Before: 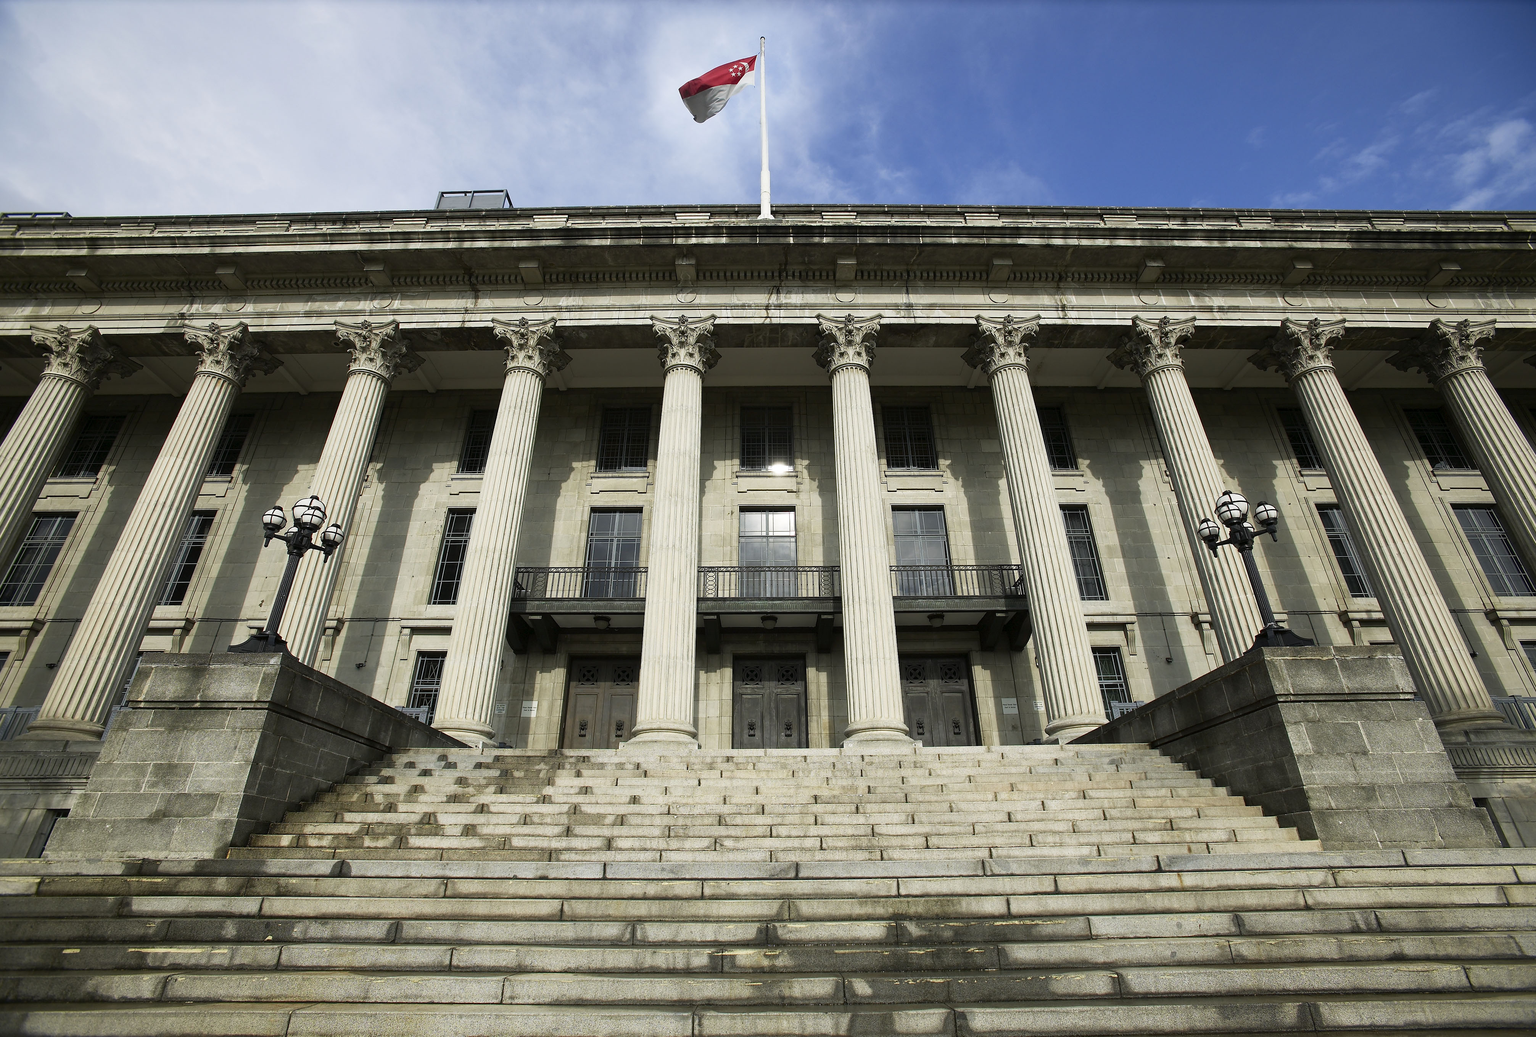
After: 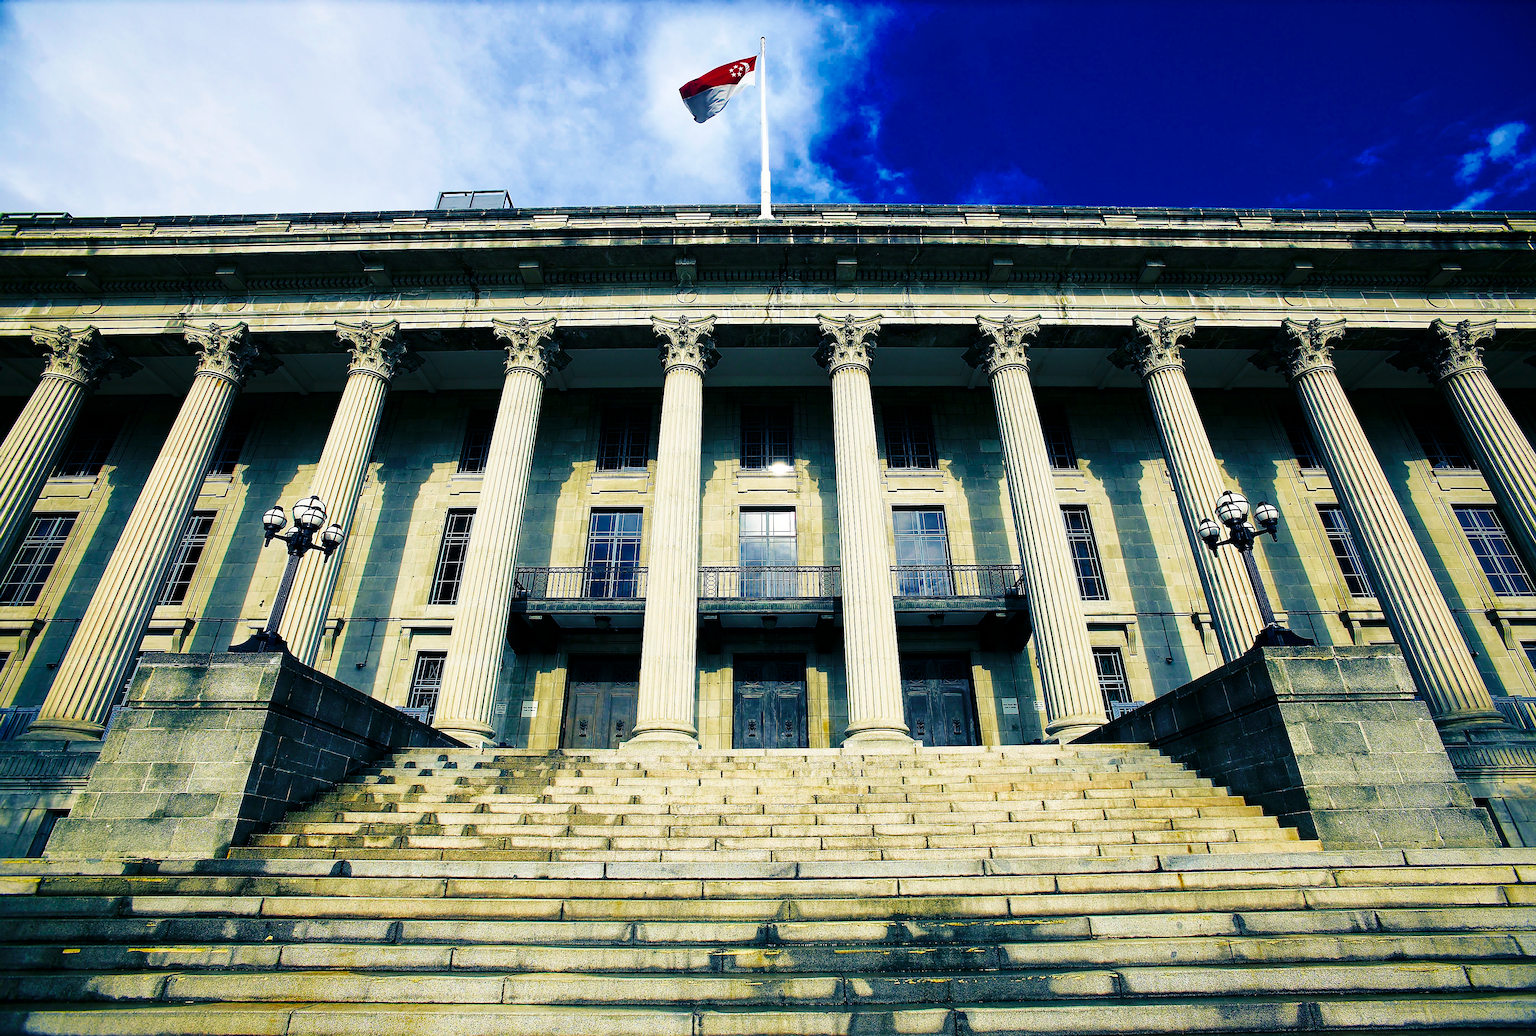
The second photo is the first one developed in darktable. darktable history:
sharpen: on, module defaults
color balance rgb: shadows lift › luminance -40.788%, shadows lift › chroma 14.313%, shadows lift › hue 258.77°, power › hue 309.08°, perceptual saturation grading › global saturation 61.54%, perceptual saturation grading › highlights 20.815%, perceptual saturation grading › shadows -50.26%, saturation formula JzAzBz (2021)
local contrast: mode bilateral grid, contrast 19, coarseness 51, detail 119%, midtone range 0.2
base curve: curves: ch0 [(0, 0) (0.036, 0.025) (0.121, 0.166) (0.206, 0.329) (0.605, 0.79) (1, 1)], exposure shift 0.01, preserve colors none
velvia: strength 27.21%
